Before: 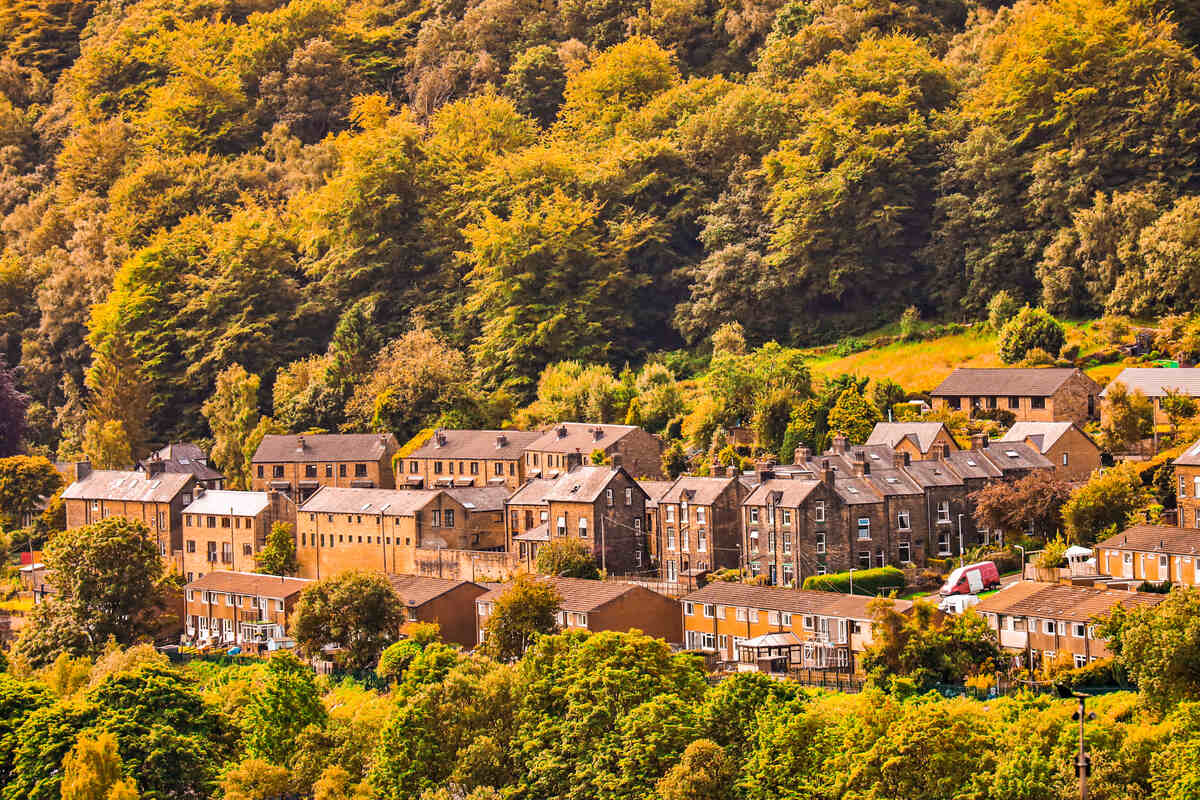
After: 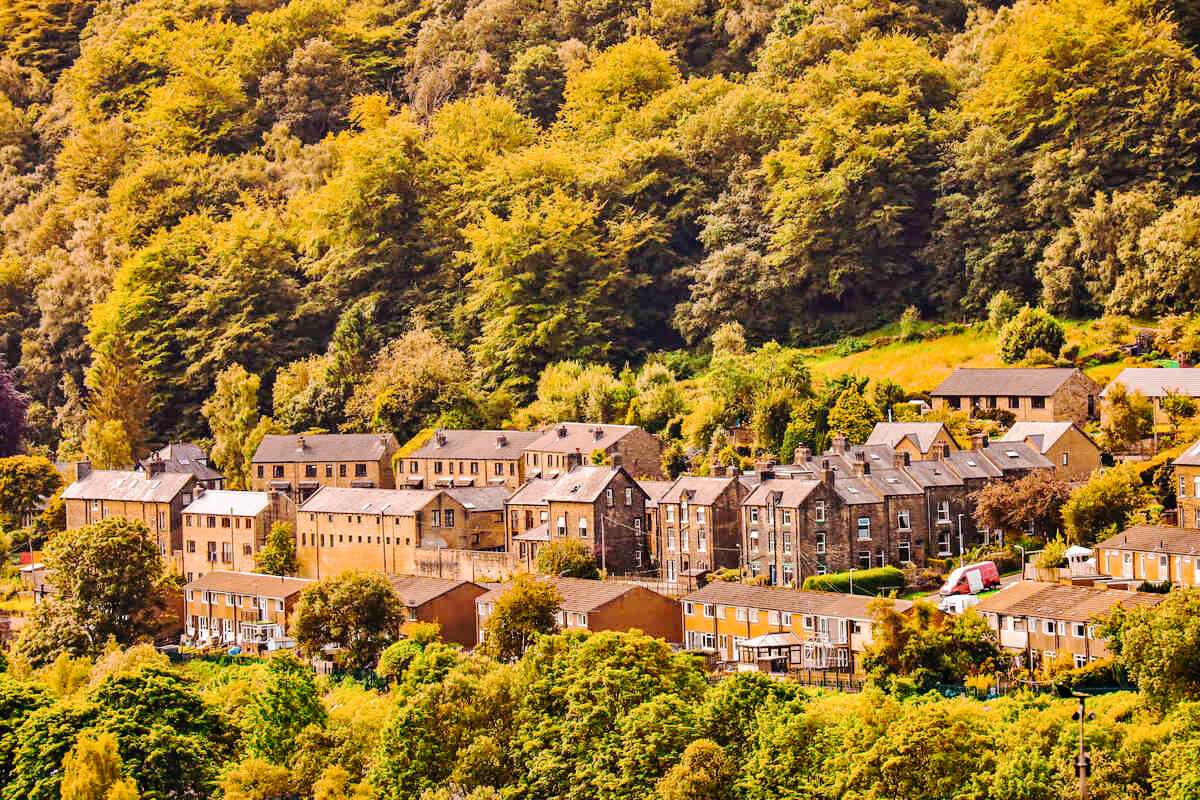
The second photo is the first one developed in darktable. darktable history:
shadows and highlights: shadows 37.27, highlights -28.18, soften with gaussian
tone curve: curves: ch0 [(0, 0) (0.003, 0.012) (0.011, 0.014) (0.025, 0.019) (0.044, 0.028) (0.069, 0.039) (0.1, 0.056) (0.136, 0.093) (0.177, 0.147) (0.224, 0.214) (0.277, 0.29) (0.335, 0.381) (0.399, 0.476) (0.468, 0.557) (0.543, 0.635) (0.623, 0.697) (0.709, 0.764) (0.801, 0.831) (0.898, 0.917) (1, 1)], preserve colors none
